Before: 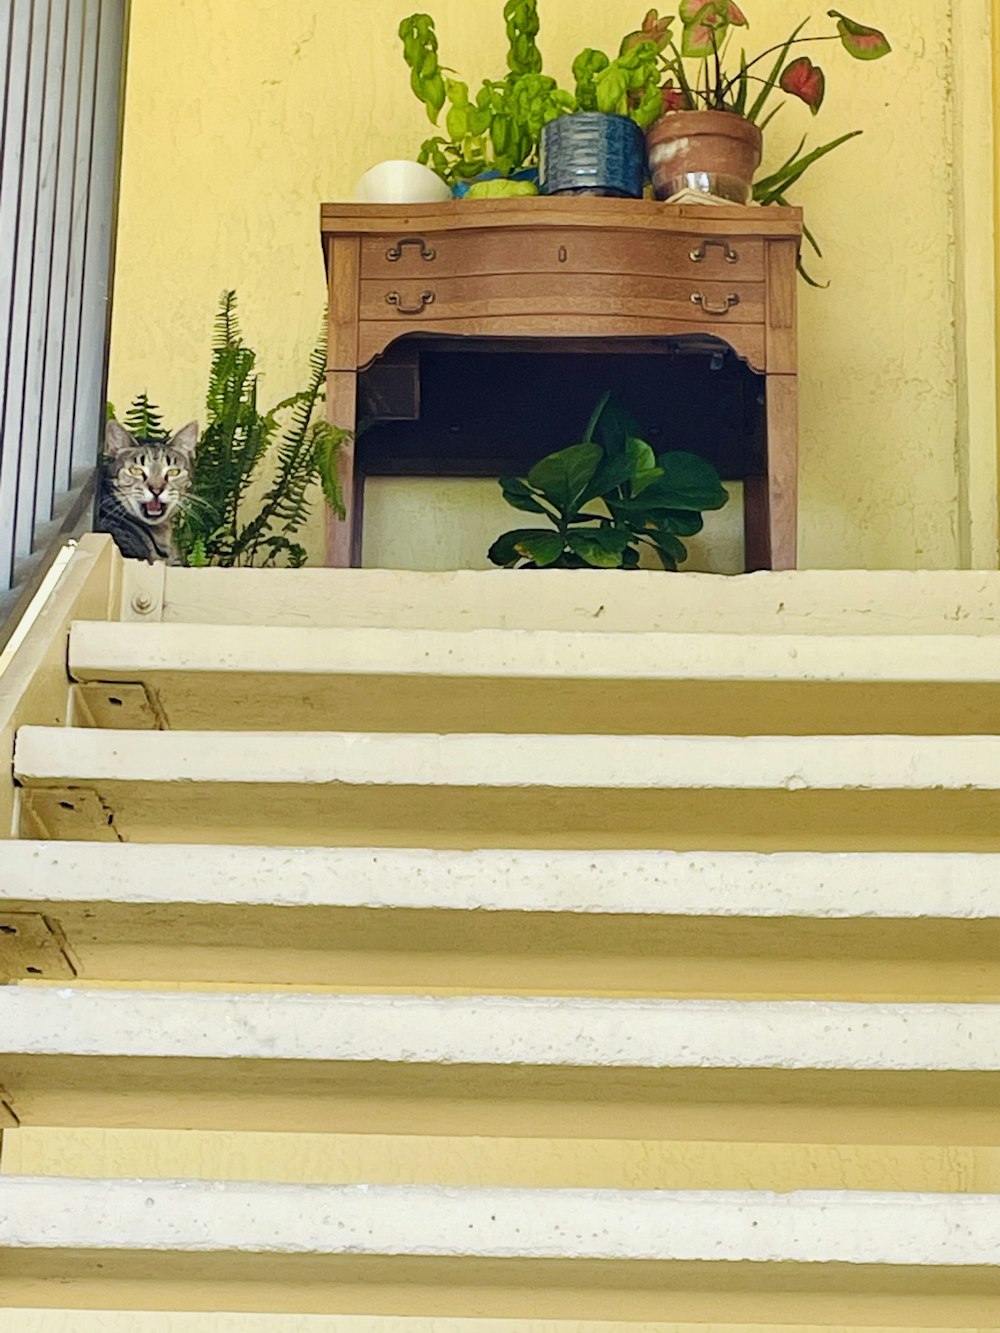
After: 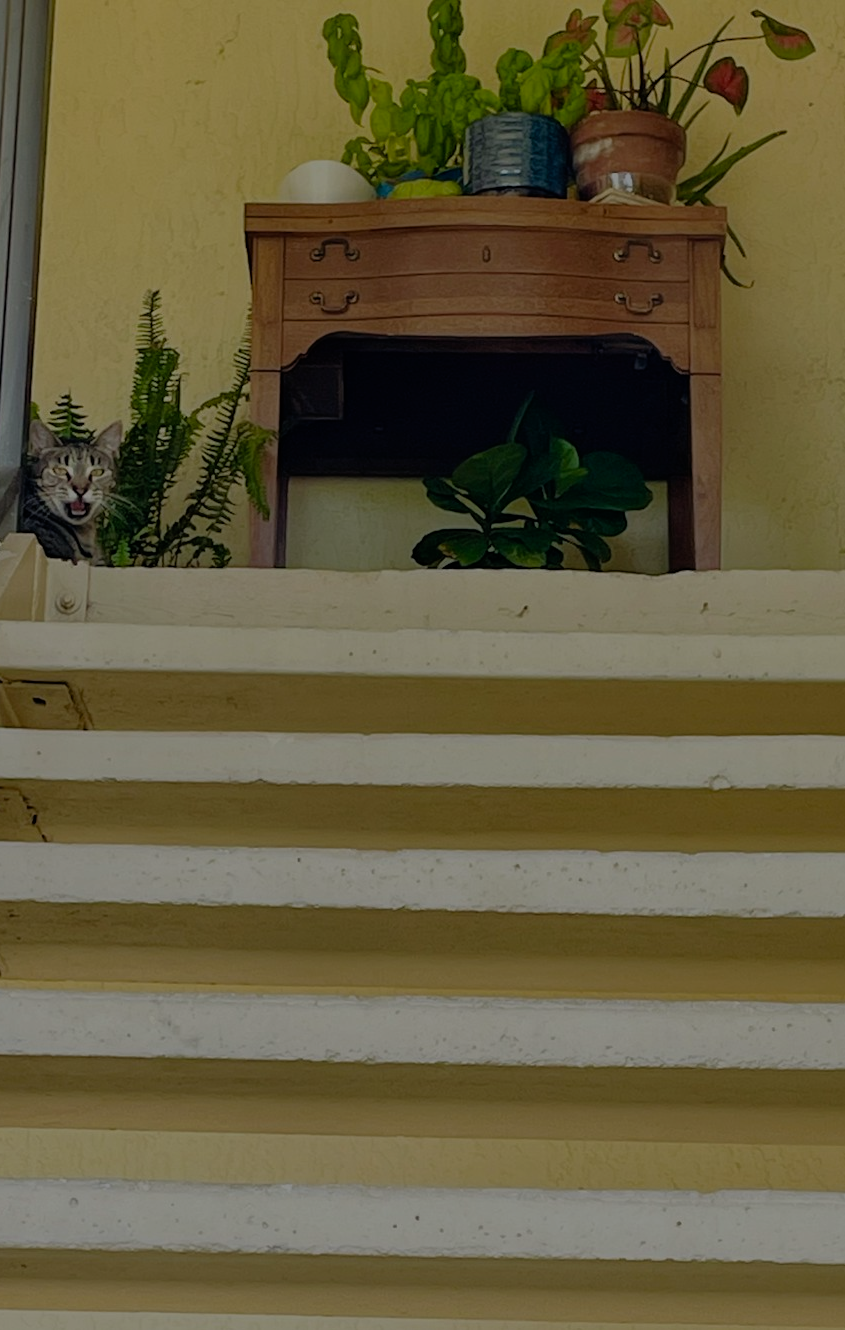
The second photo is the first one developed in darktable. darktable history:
crop: left 7.623%, right 7.863%
tone equalizer: -8 EV -1.97 EV, -7 EV -1.96 EV, -6 EV -1.98 EV, -5 EV -1.97 EV, -4 EV -1.98 EV, -3 EV -1.99 EV, -2 EV -2 EV, -1 EV -1.62 EV, +0 EV -1.99 EV, edges refinement/feathering 500, mask exposure compensation -1.57 EV, preserve details no
filmic rgb: black relative exposure -13.12 EV, white relative exposure 4.01 EV, target white luminance 85.024%, hardness 6.29, latitude 42.64%, contrast 0.862, shadows ↔ highlights balance 7.92%
